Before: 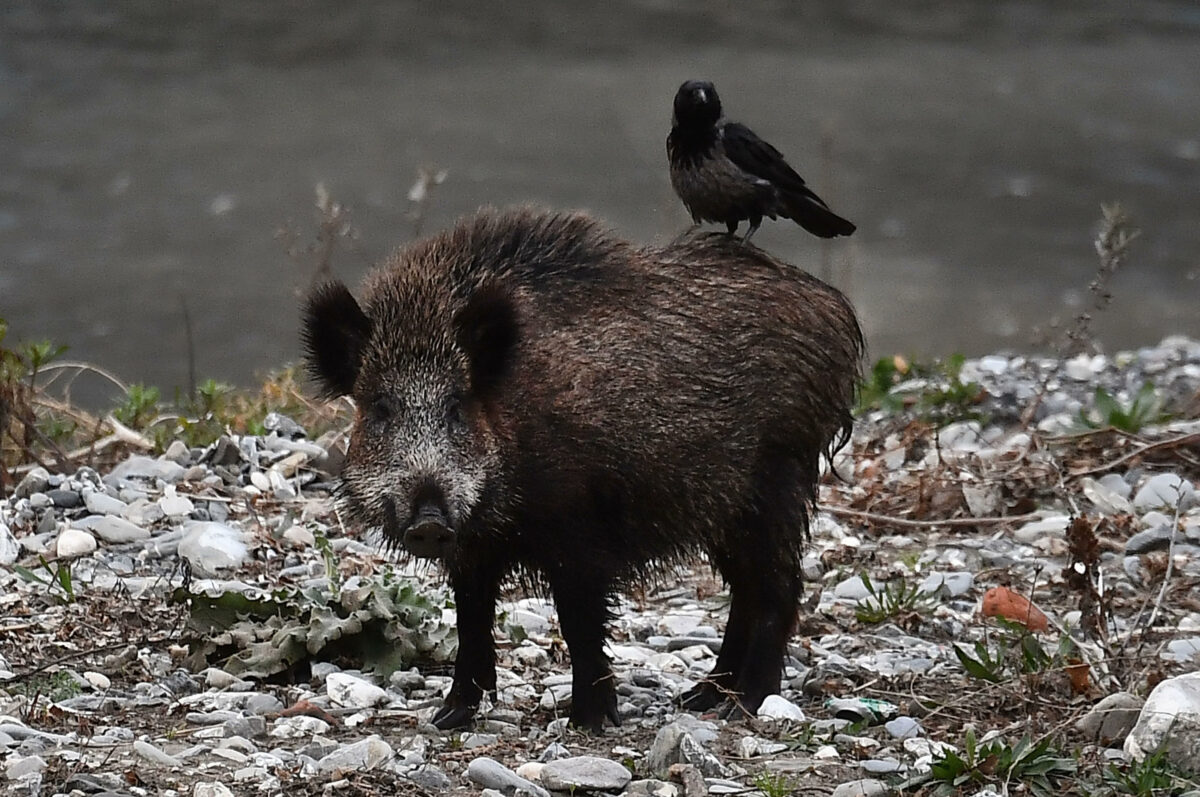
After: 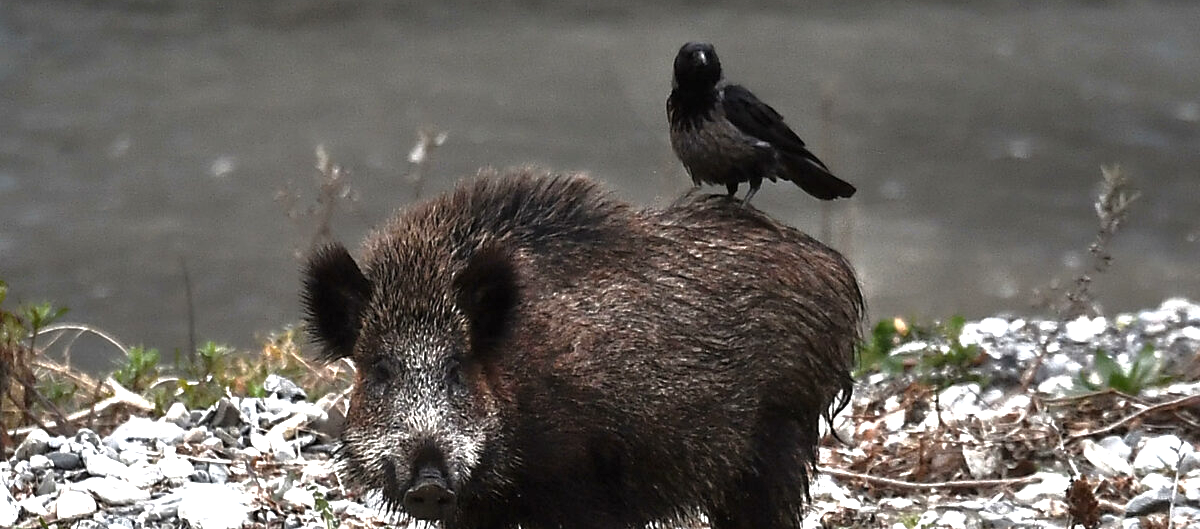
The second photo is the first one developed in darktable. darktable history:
crop and rotate: top 4.805%, bottom 28.737%
base curve: curves: ch0 [(0, 0) (0.595, 0.418) (1, 1)]
exposure: black level correction 0, exposure 1.199 EV, compensate highlight preservation false
levels: gray 50.71%, levels [0.016, 0.492, 0.969]
